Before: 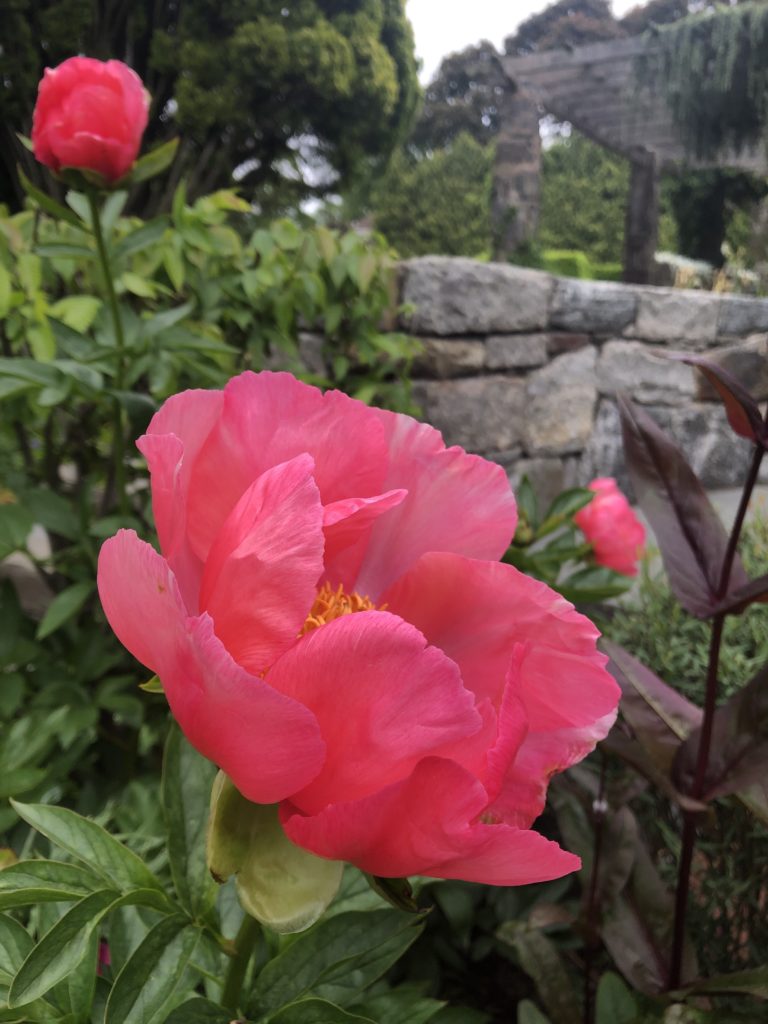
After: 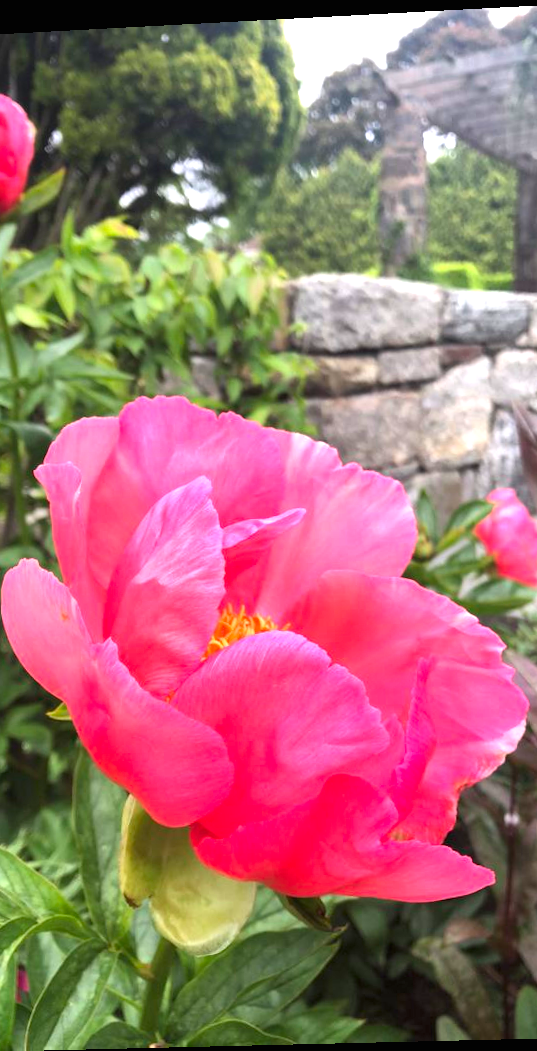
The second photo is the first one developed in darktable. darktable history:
tone equalizer: on, module defaults
crop and rotate: left 14.385%, right 18.948%
rotate and perspective: rotation -2.22°, lens shift (horizontal) -0.022, automatic cropping off
exposure: black level correction 0, exposure 1.4 EV, compensate highlight preservation false
